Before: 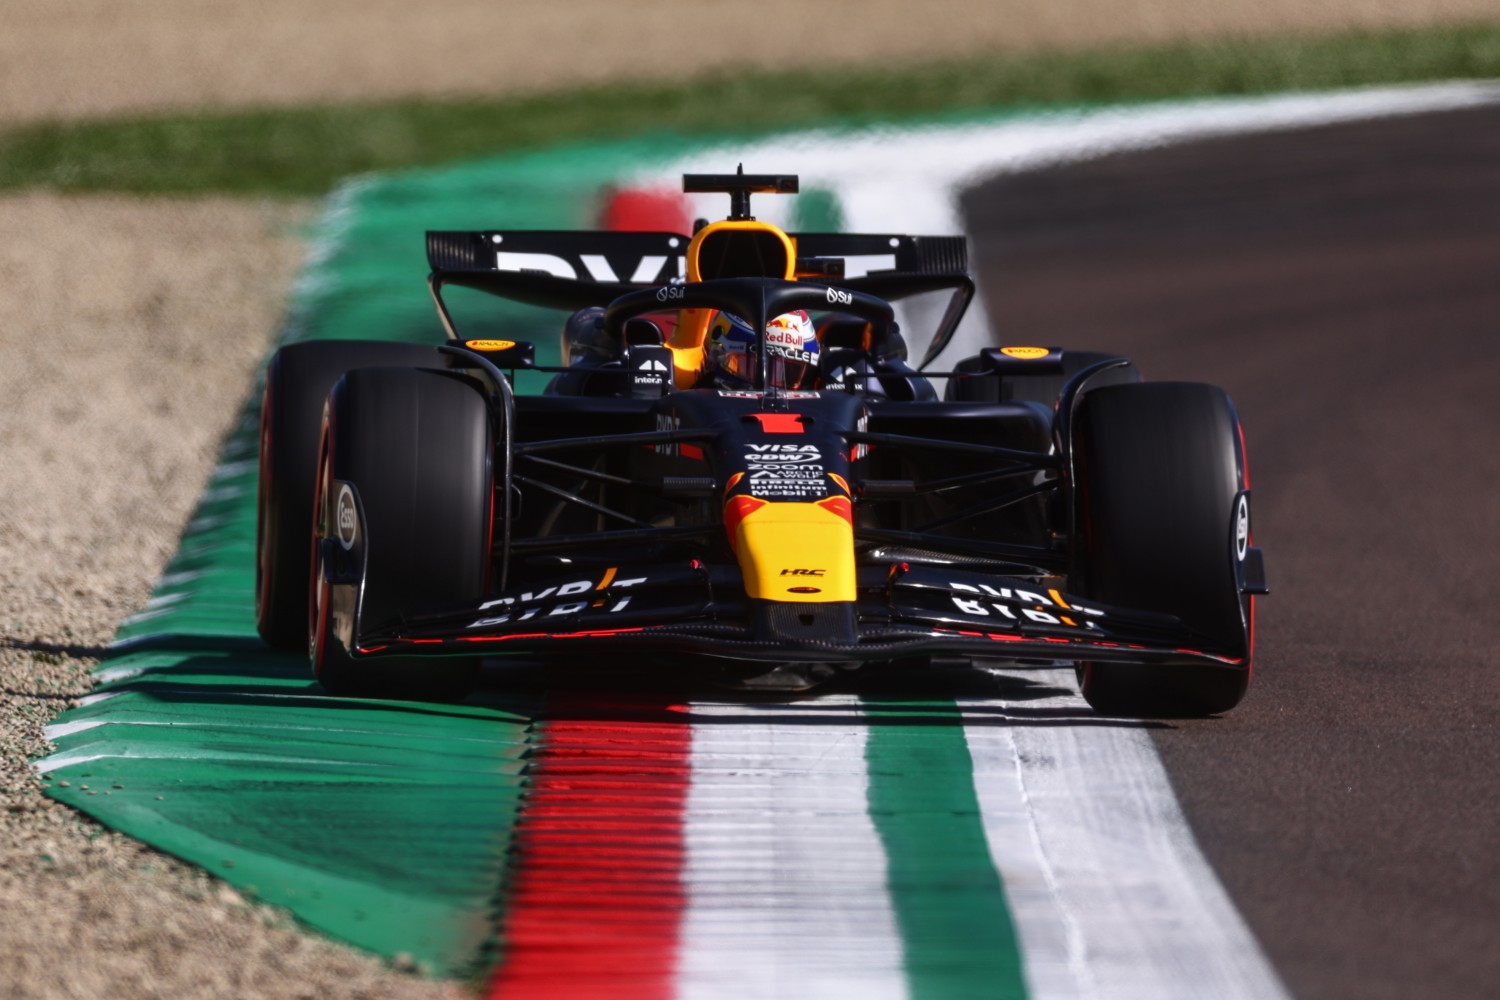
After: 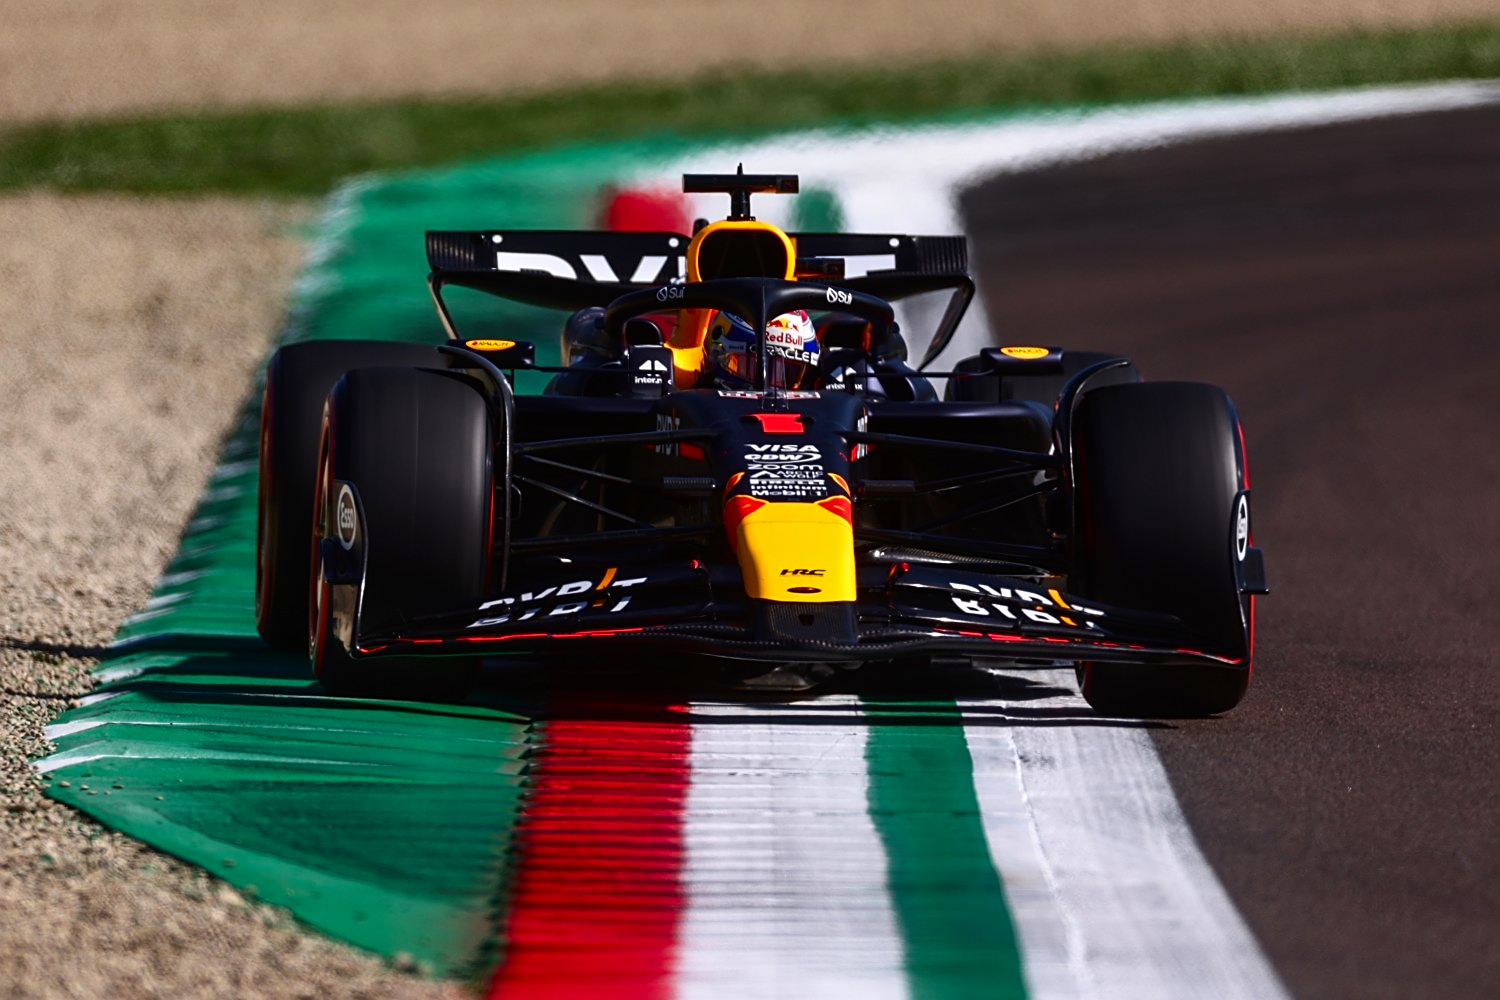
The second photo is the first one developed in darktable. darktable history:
contrast brightness saturation: contrast 0.13, brightness -0.05, saturation 0.16
sharpen: on, module defaults
